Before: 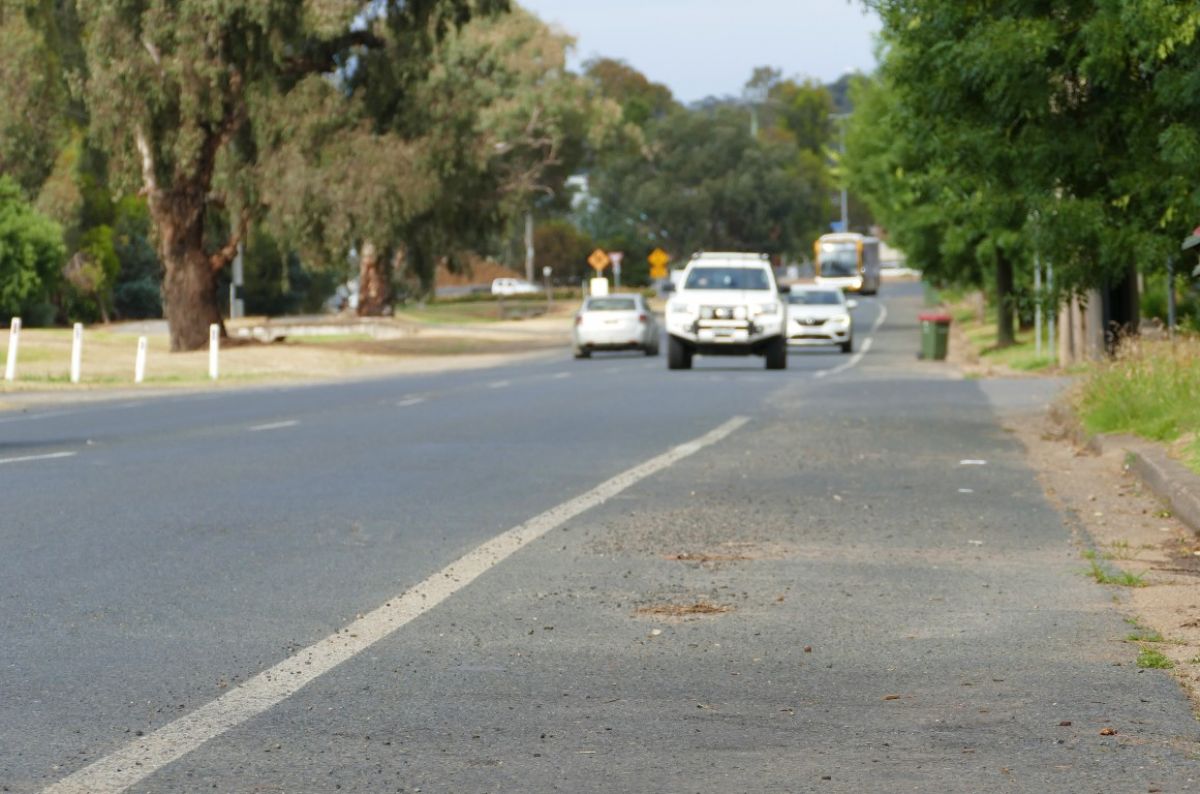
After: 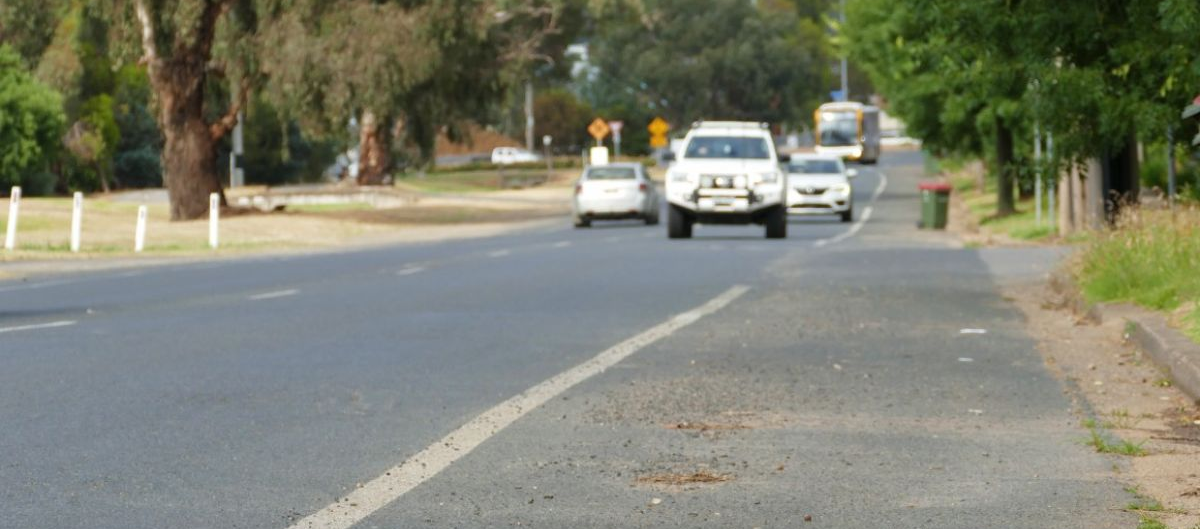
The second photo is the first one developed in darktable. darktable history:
crop: top 16.564%, bottom 16.754%
